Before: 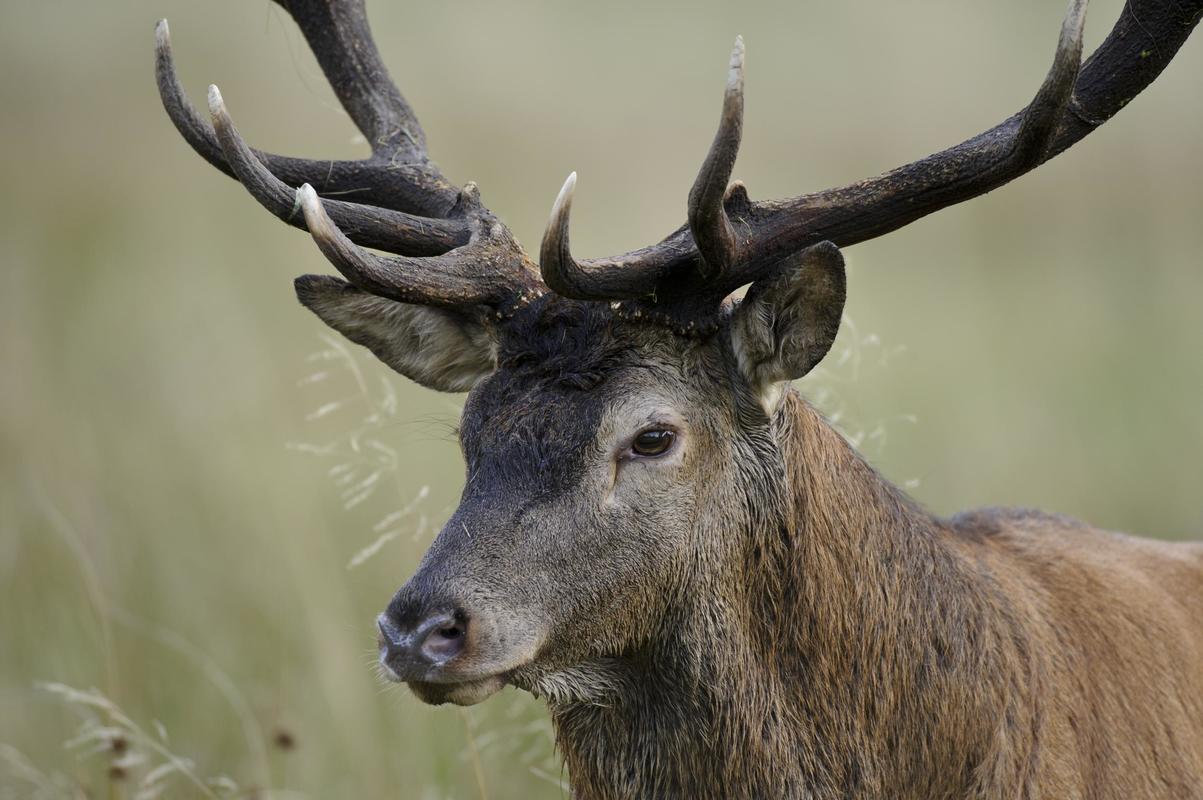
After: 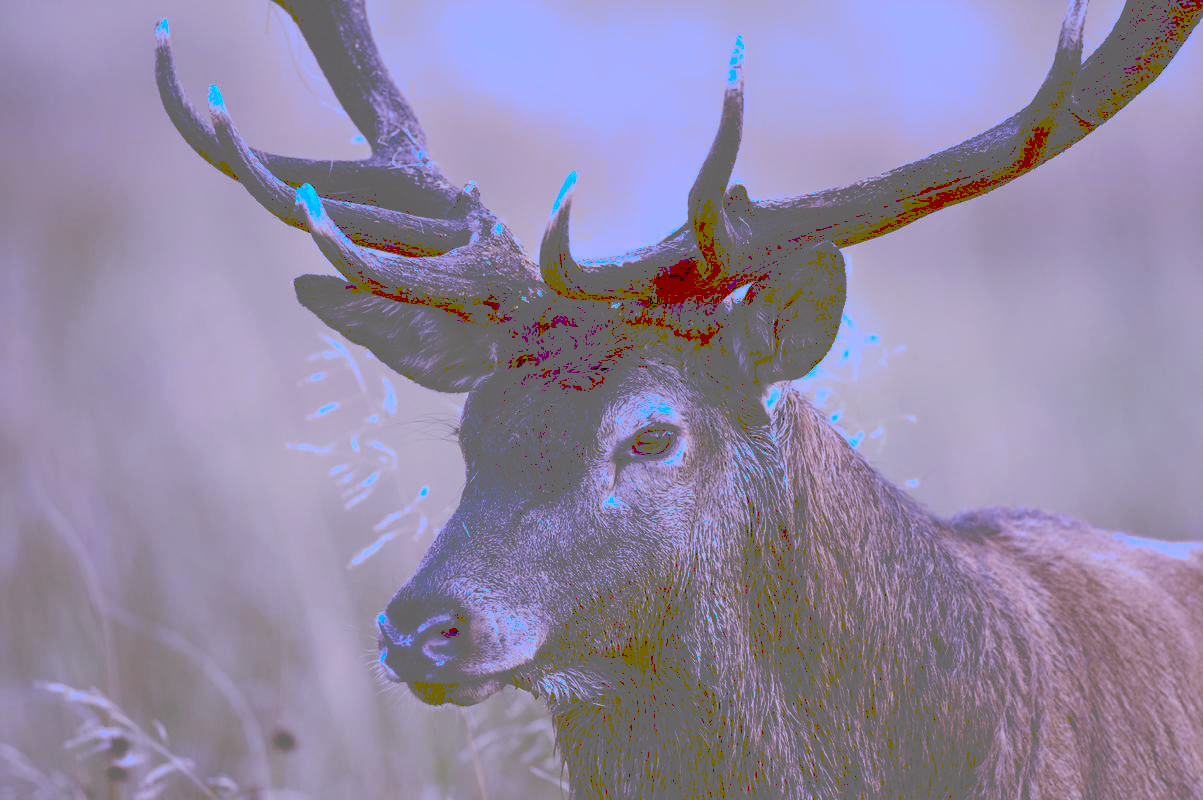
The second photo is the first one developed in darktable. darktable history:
white balance: red 0.98, blue 1.61
contrast brightness saturation: contrast 0.19, brightness -0.11, saturation 0.21
rgb levels: mode RGB, independent channels, levels [[0, 0.5, 1], [0, 0.521, 1], [0, 0.536, 1]]
local contrast: on, module defaults
tone curve: curves: ch0 [(0, 0) (0.003, 0.43) (0.011, 0.433) (0.025, 0.434) (0.044, 0.436) (0.069, 0.439) (0.1, 0.442) (0.136, 0.446) (0.177, 0.449) (0.224, 0.454) (0.277, 0.462) (0.335, 0.488) (0.399, 0.524) (0.468, 0.566) (0.543, 0.615) (0.623, 0.666) (0.709, 0.718) (0.801, 0.761) (0.898, 0.801) (1, 1)], preserve colors none
